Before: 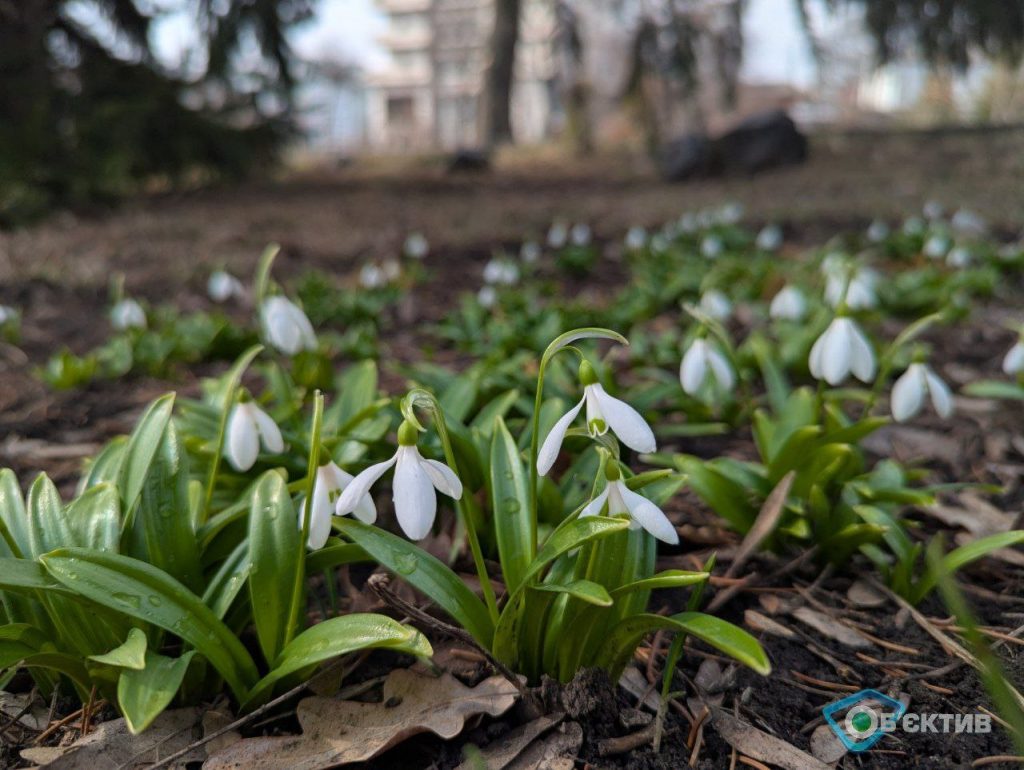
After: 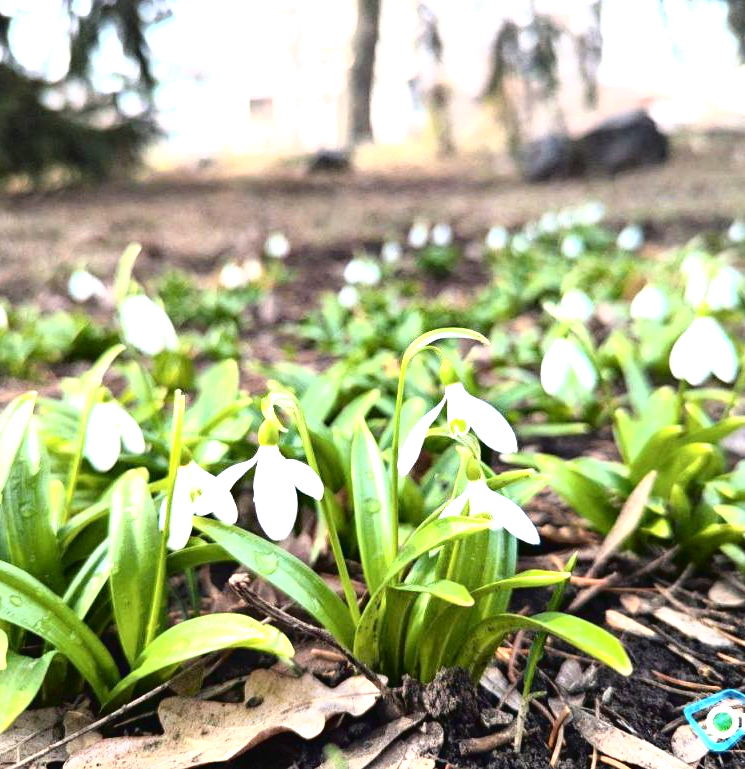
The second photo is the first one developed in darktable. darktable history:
exposure: black level correction 0, exposure 2.165 EV, compensate highlight preservation false
tone curve: curves: ch0 [(0, 0) (0.003, 0.023) (0.011, 0.024) (0.025, 0.028) (0.044, 0.035) (0.069, 0.043) (0.1, 0.052) (0.136, 0.063) (0.177, 0.094) (0.224, 0.145) (0.277, 0.209) (0.335, 0.281) (0.399, 0.364) (0.468, 0.453) (0.543, 0.553) (0.623, 0.66) (0.709, 0.767) (0.801, 0.88) (0.898, 0.968) (1, 1)], color space Lab, independent channels, preserve colors none
crop: left 13.639%, right 13.512%
